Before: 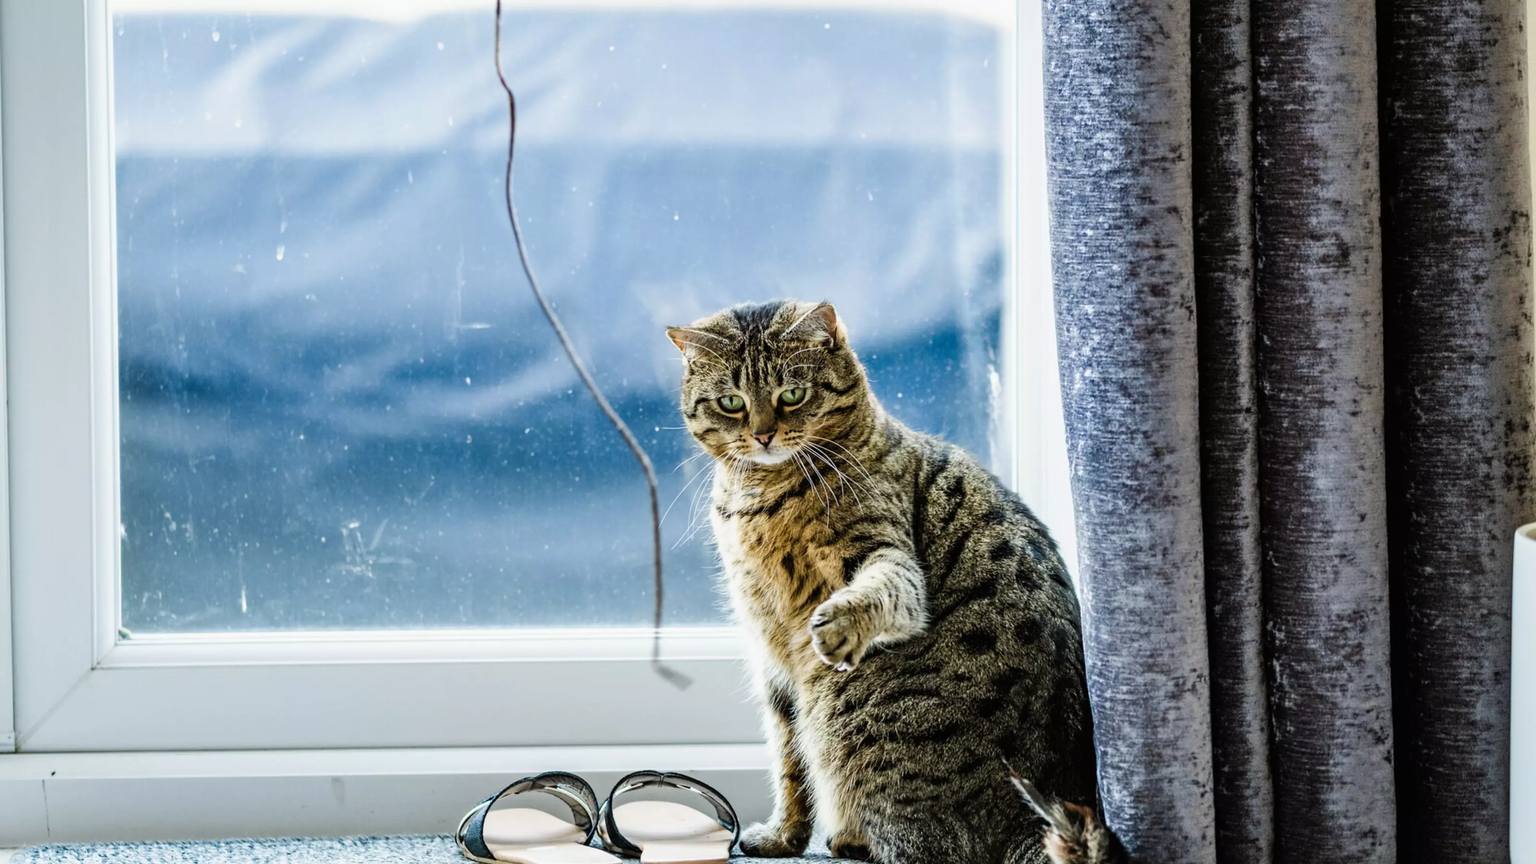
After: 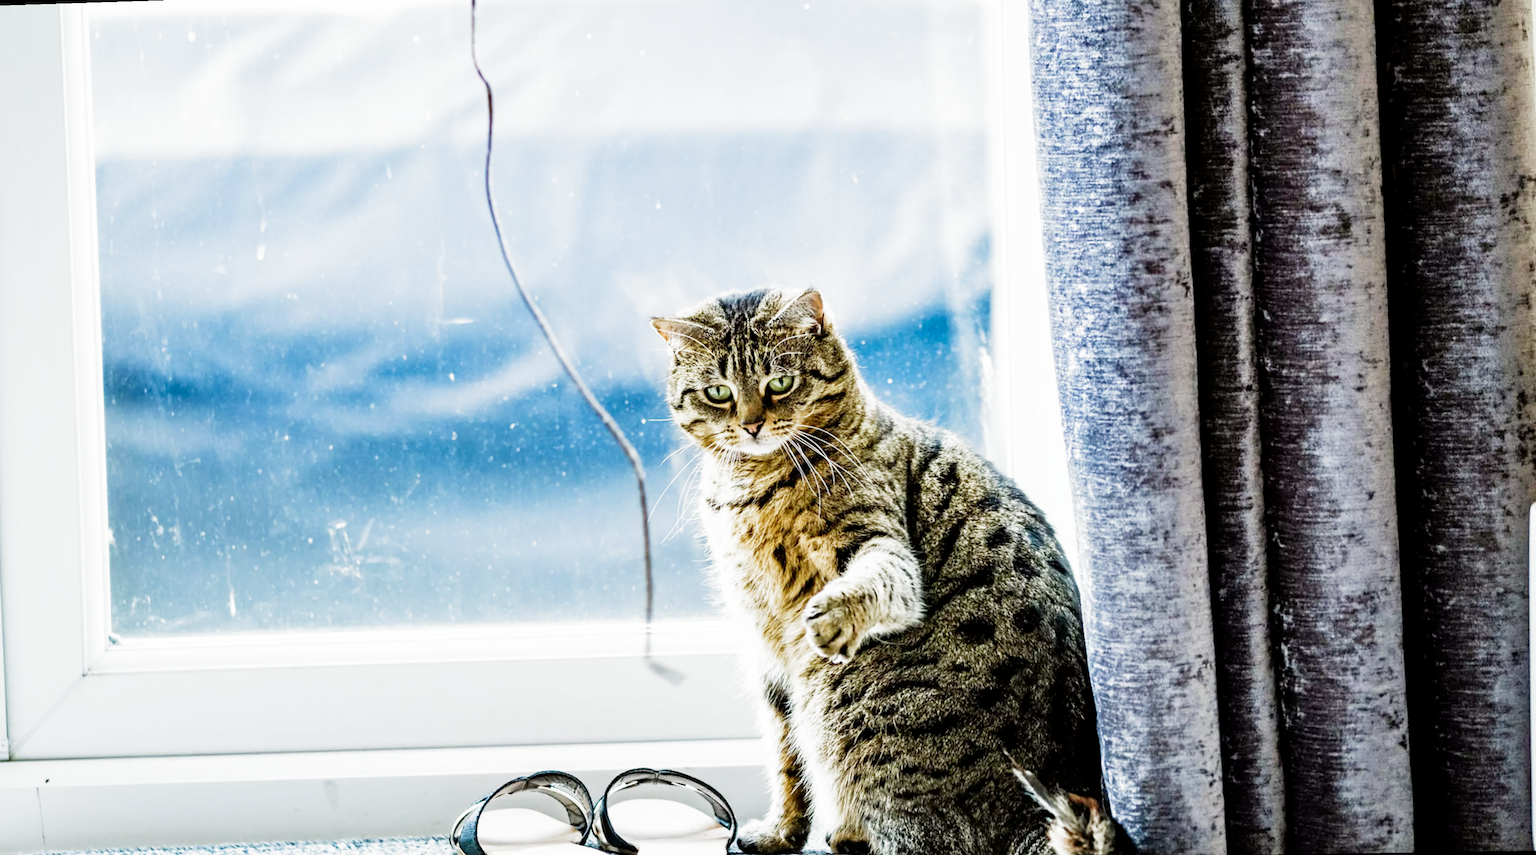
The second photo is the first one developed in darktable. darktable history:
color correction: highlights a* -0.137, highlights b* 0.137
rotate and perspective: rotation -1.32°, lens shift (horizontal) -0.031, crop left 0.015, crop right 0.985, crop top 0.047, crop bottom 0.982
filmic rgb: middle gray luminance 9.23%, black relative exposure -10.55 EV, white relative exposure 3.45 EV, threshold 6 EV, target black luminance 0%, hardness 5.98, latitude 59.69%, contrast 1.087, highlights saturation mix 5%, shadows ↔ highlights balance 29.23%, add noise in highlights 0, preserve chrominance no, color science v3 (2019), use custom middle-gray values true, iterations of high-quality reconstruction 0, contrast in highlights soft, enable highlight reconstruction true
